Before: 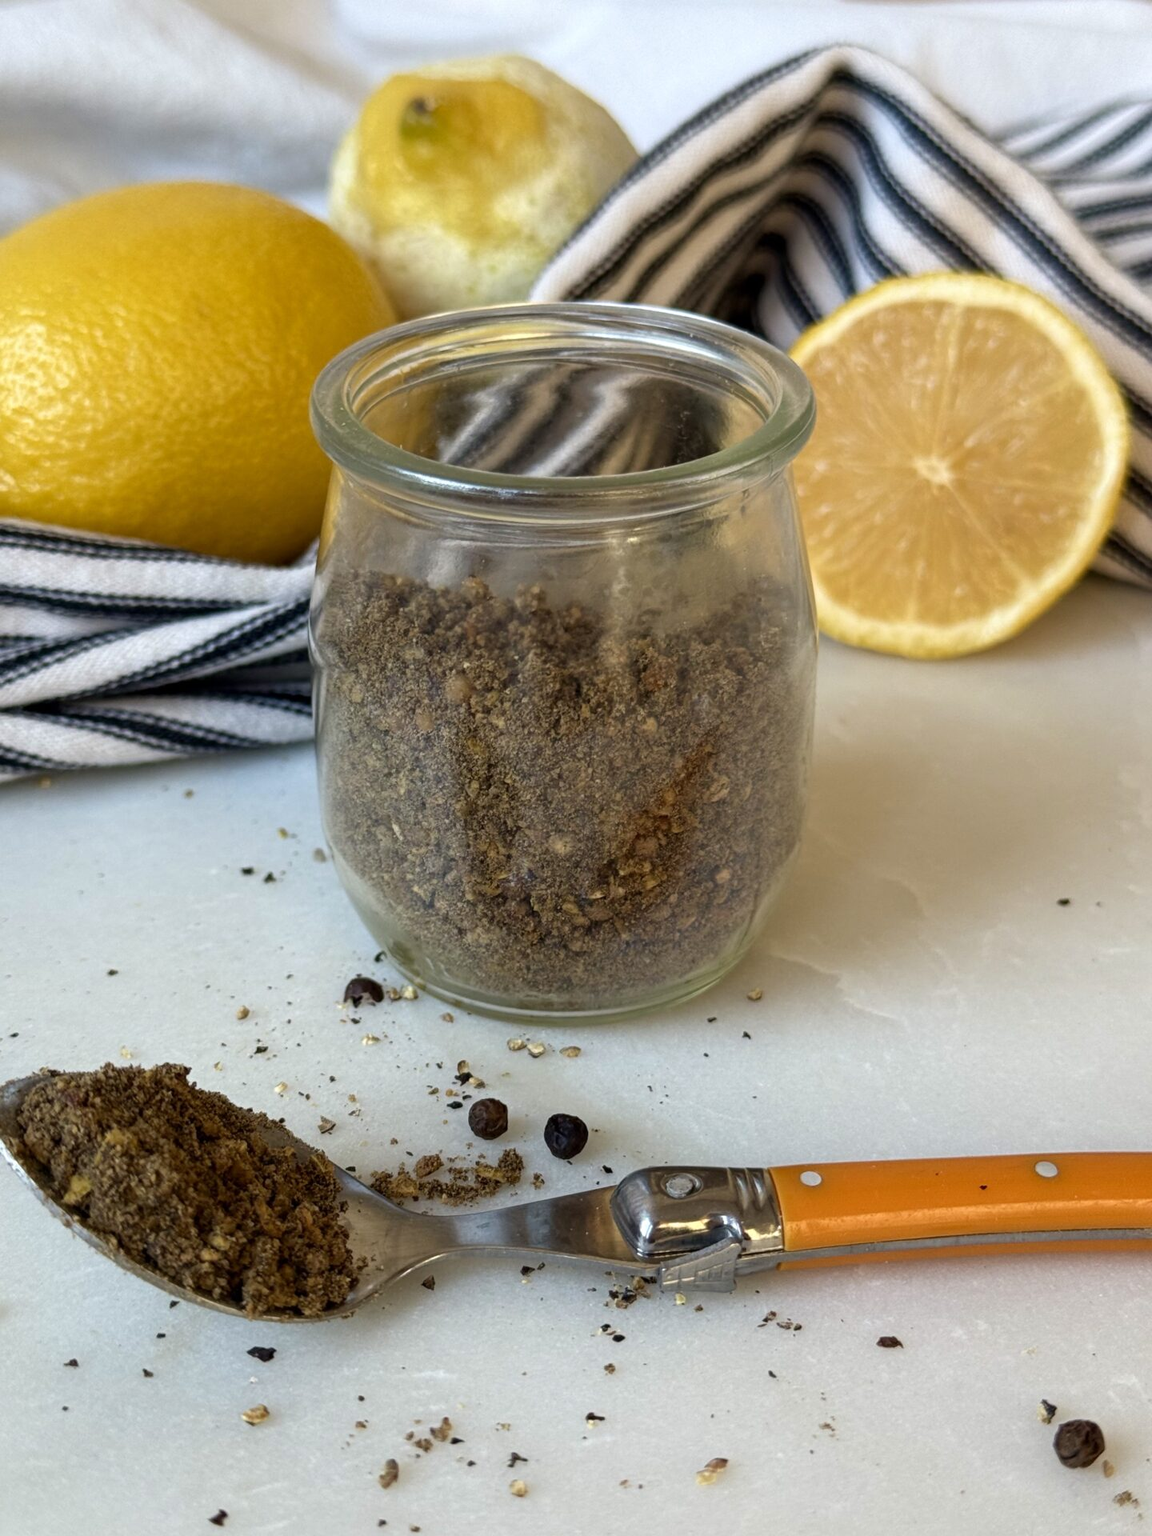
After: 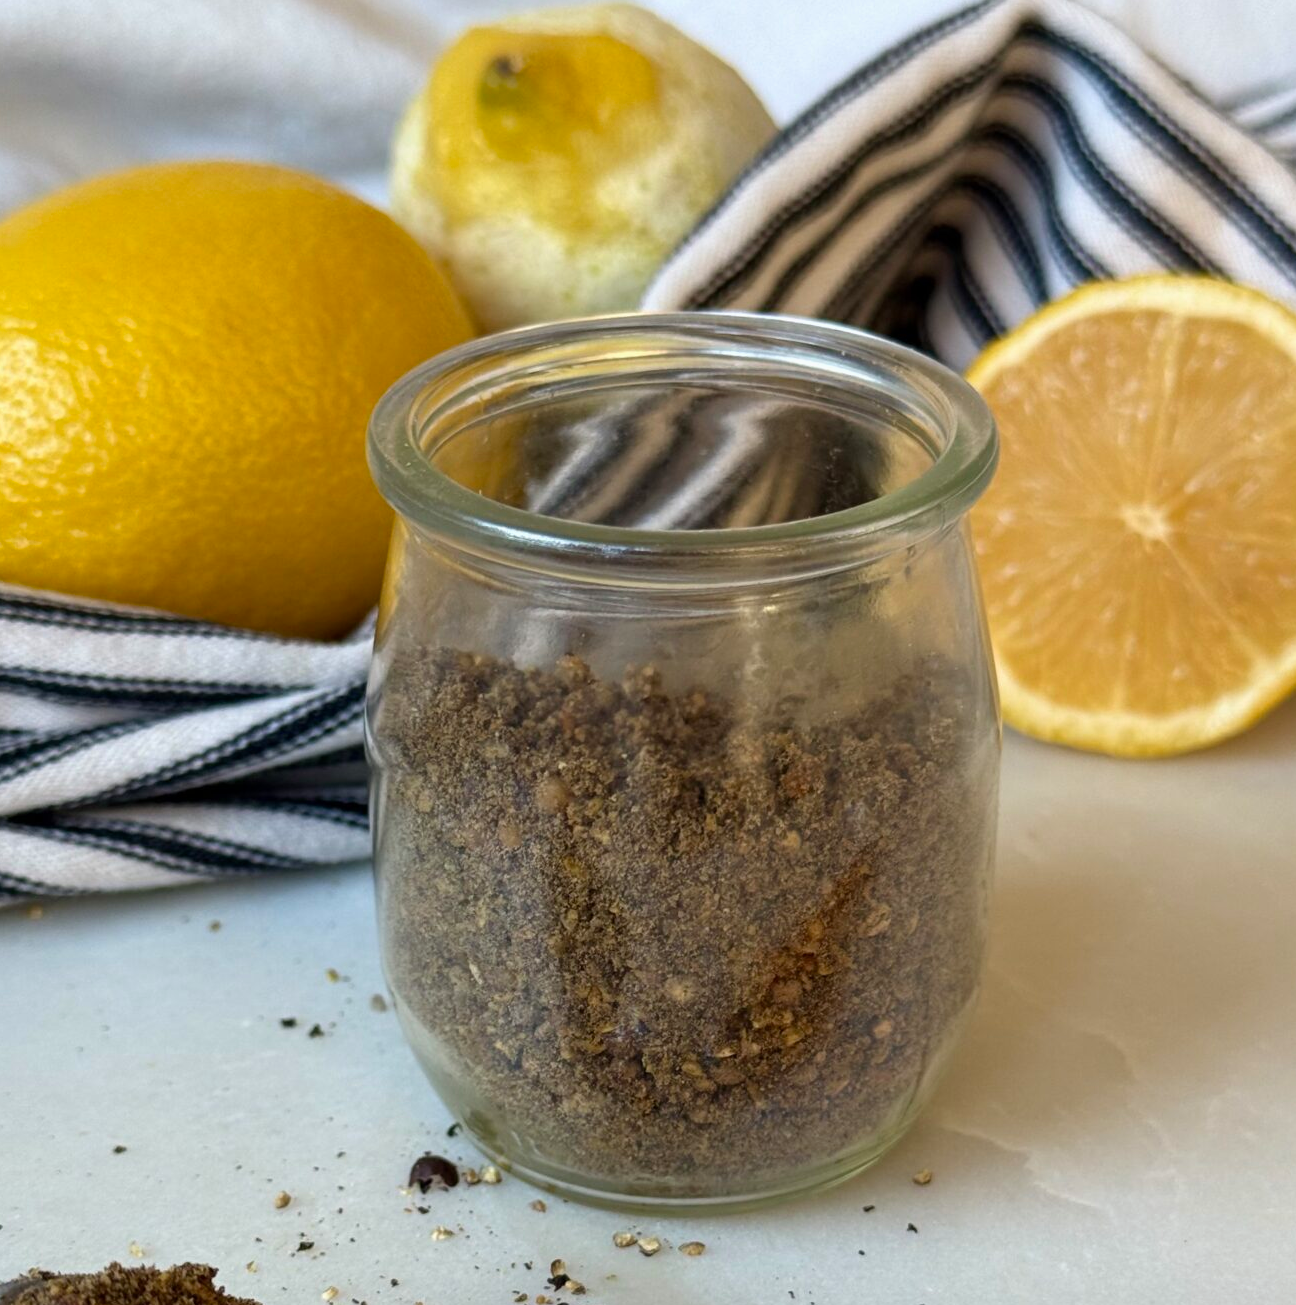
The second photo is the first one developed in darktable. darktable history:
exposure: exposure -0.048 EV, compensate highlight preservation false
crop: left 1.509%, top 3.452%, right 7.696%, bottom 28.452%
